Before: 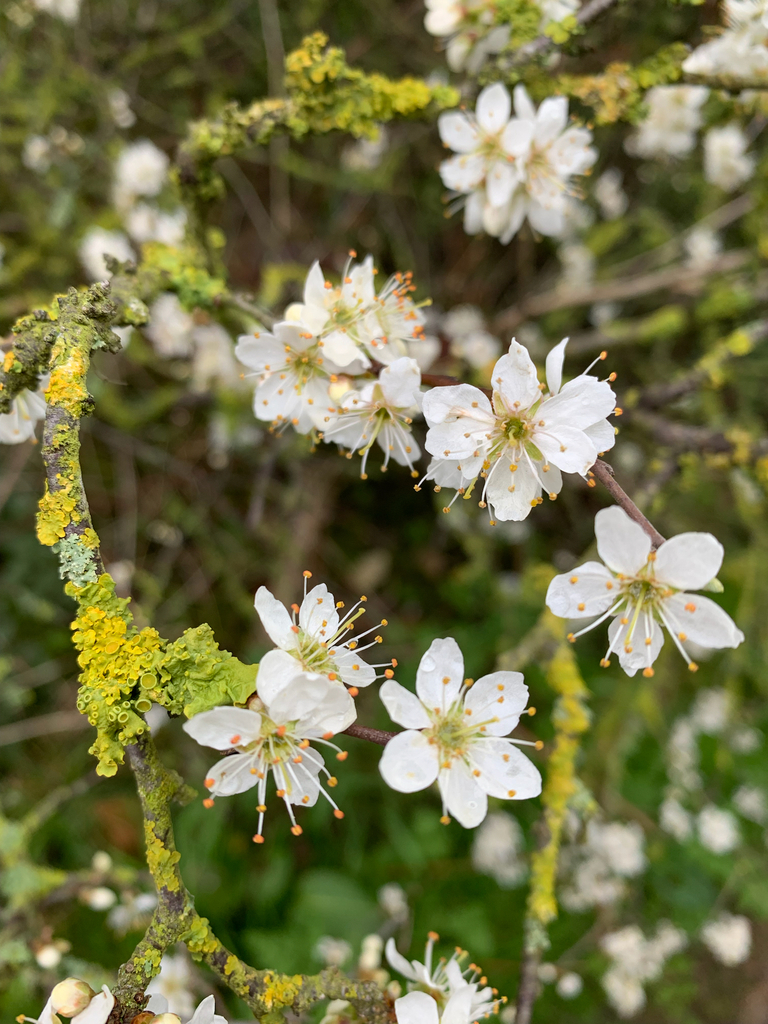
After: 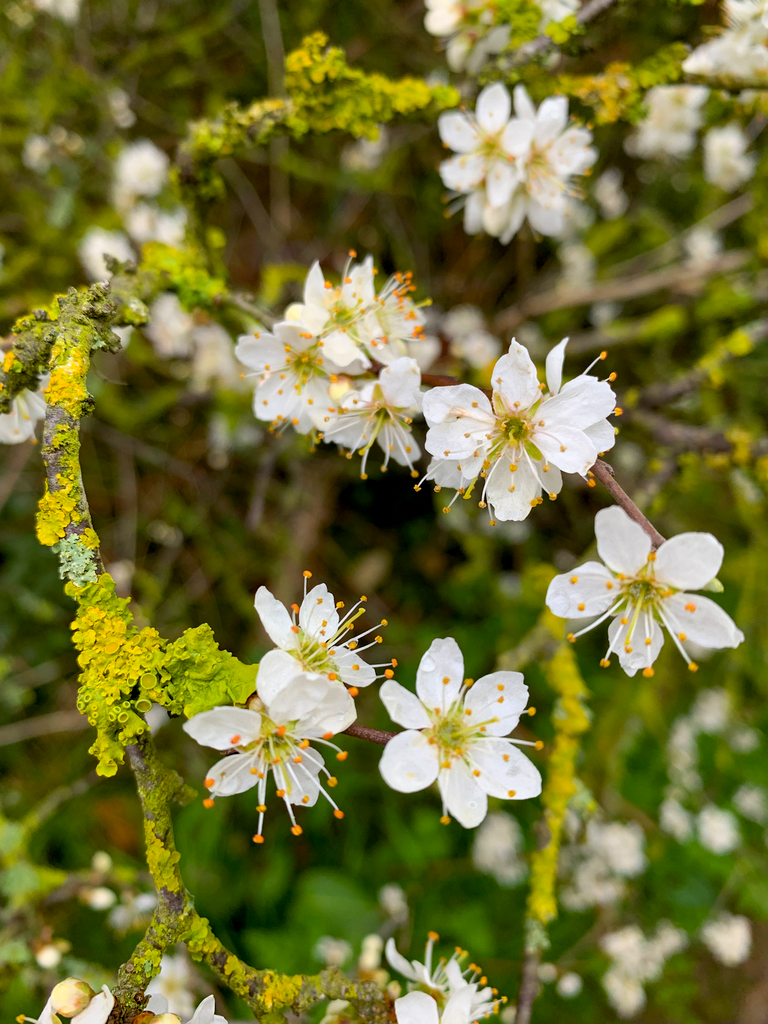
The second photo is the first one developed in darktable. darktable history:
color balance rgb: global offset › luminance -0.473%, perceptual saturation grading › global saturation 25.463%, global vibrance 14.597%
